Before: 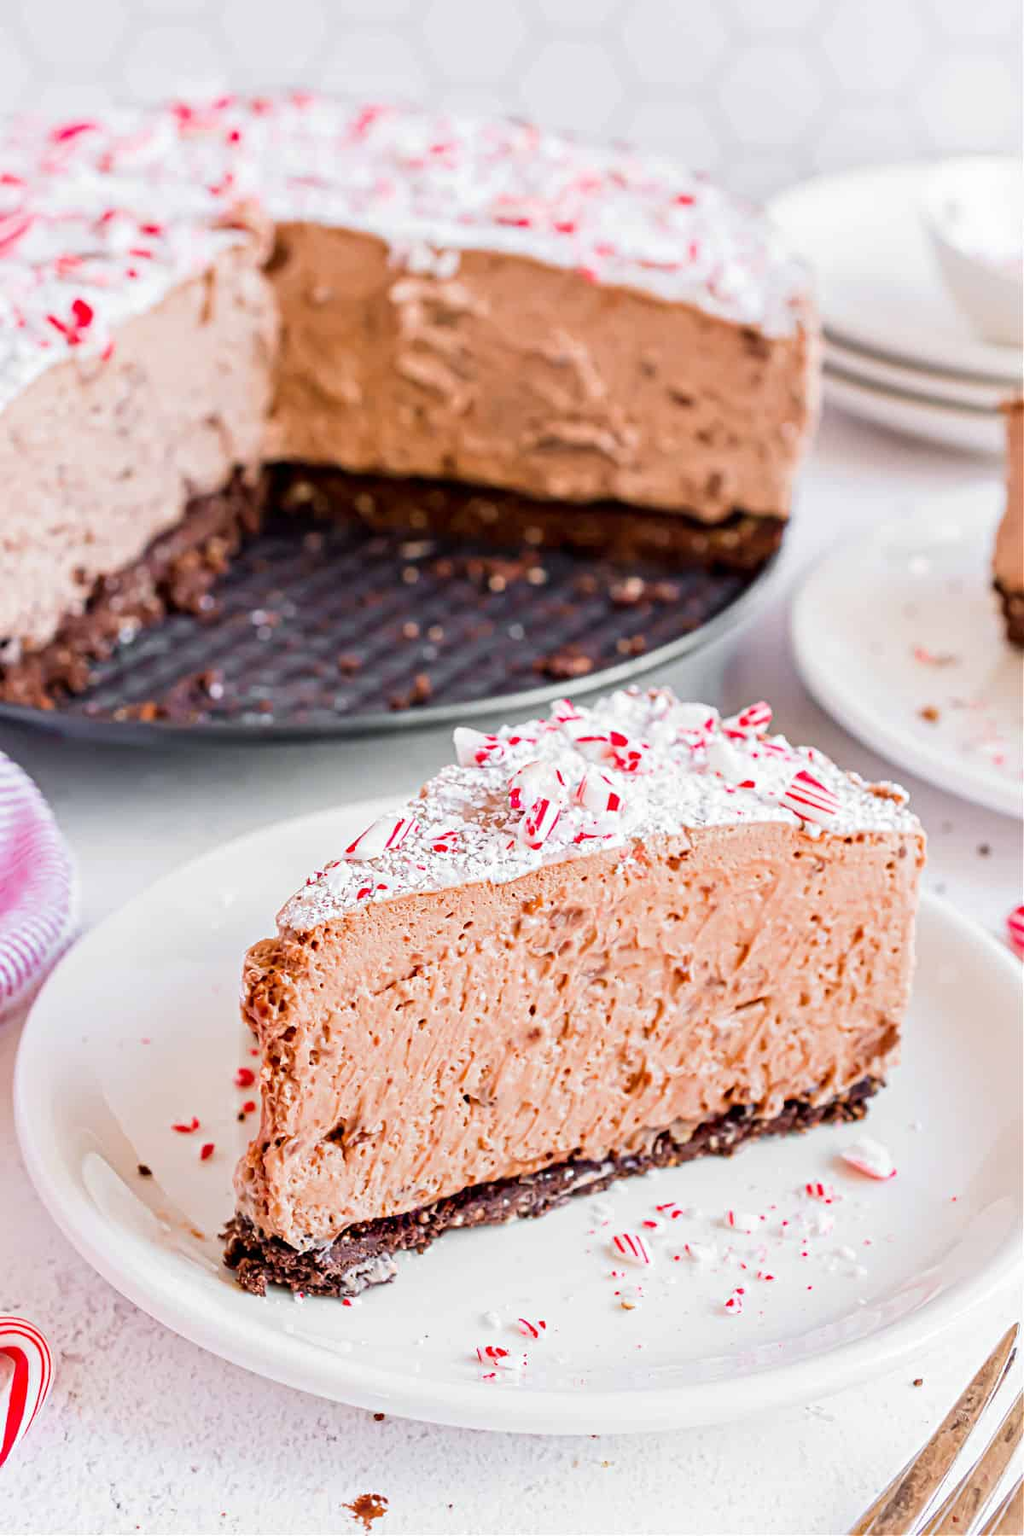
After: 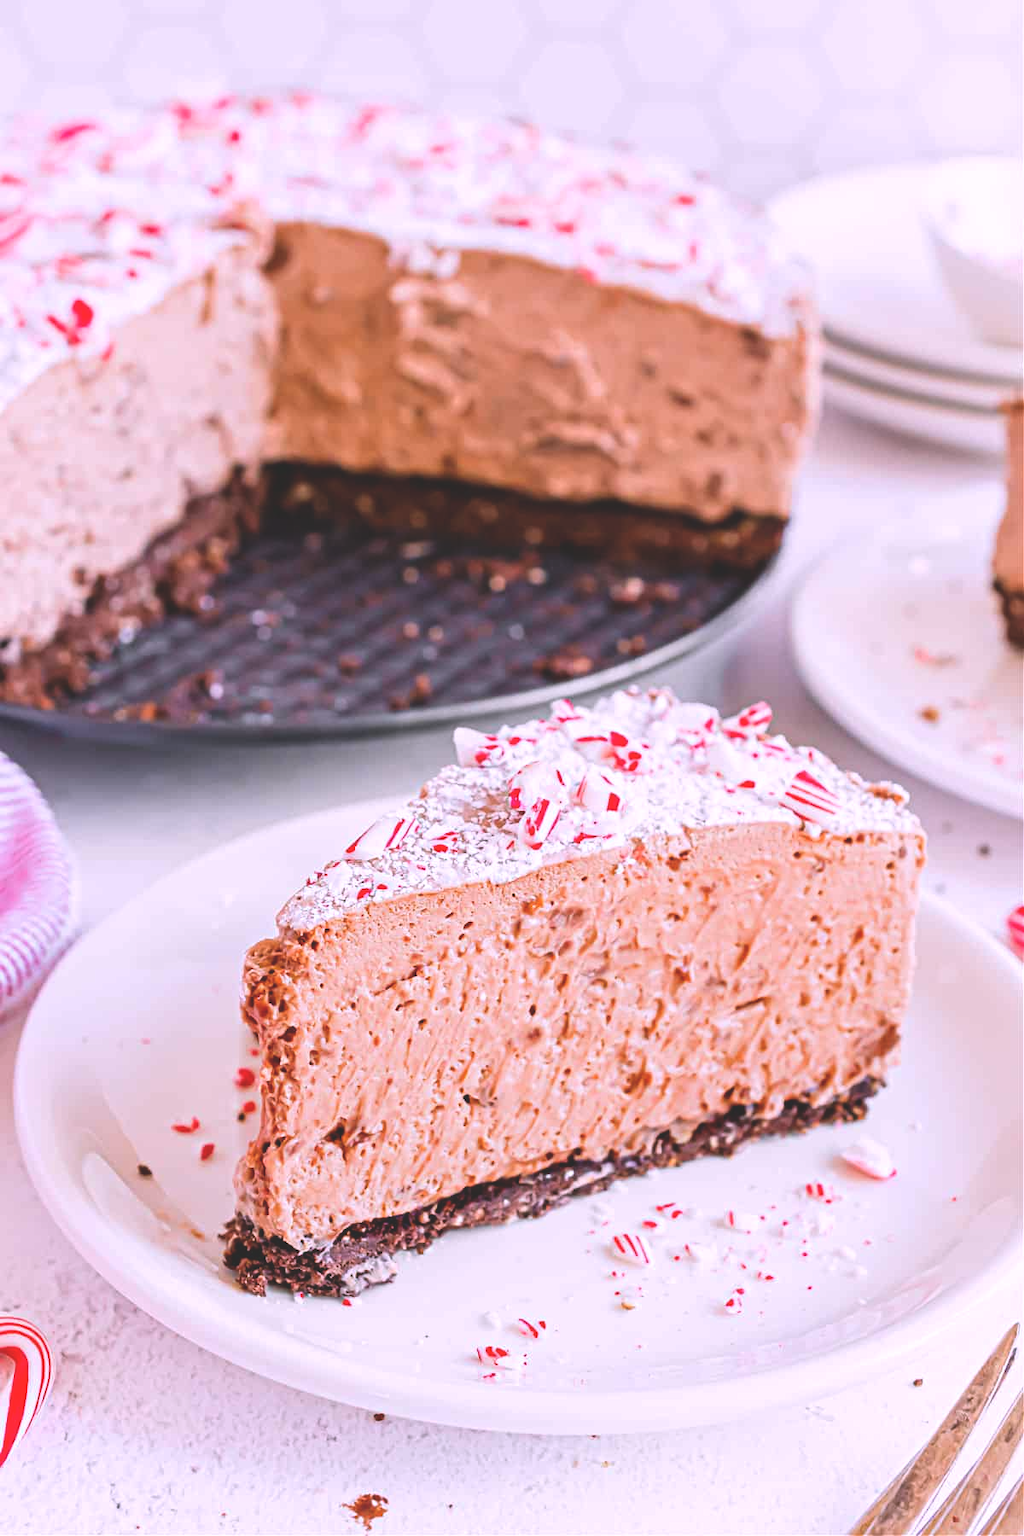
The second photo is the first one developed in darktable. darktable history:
exposure: black level correction -0.023, exposure -0.039 EV, compensate highlight preservation false
white balance: red 1.066, blue 1.119
